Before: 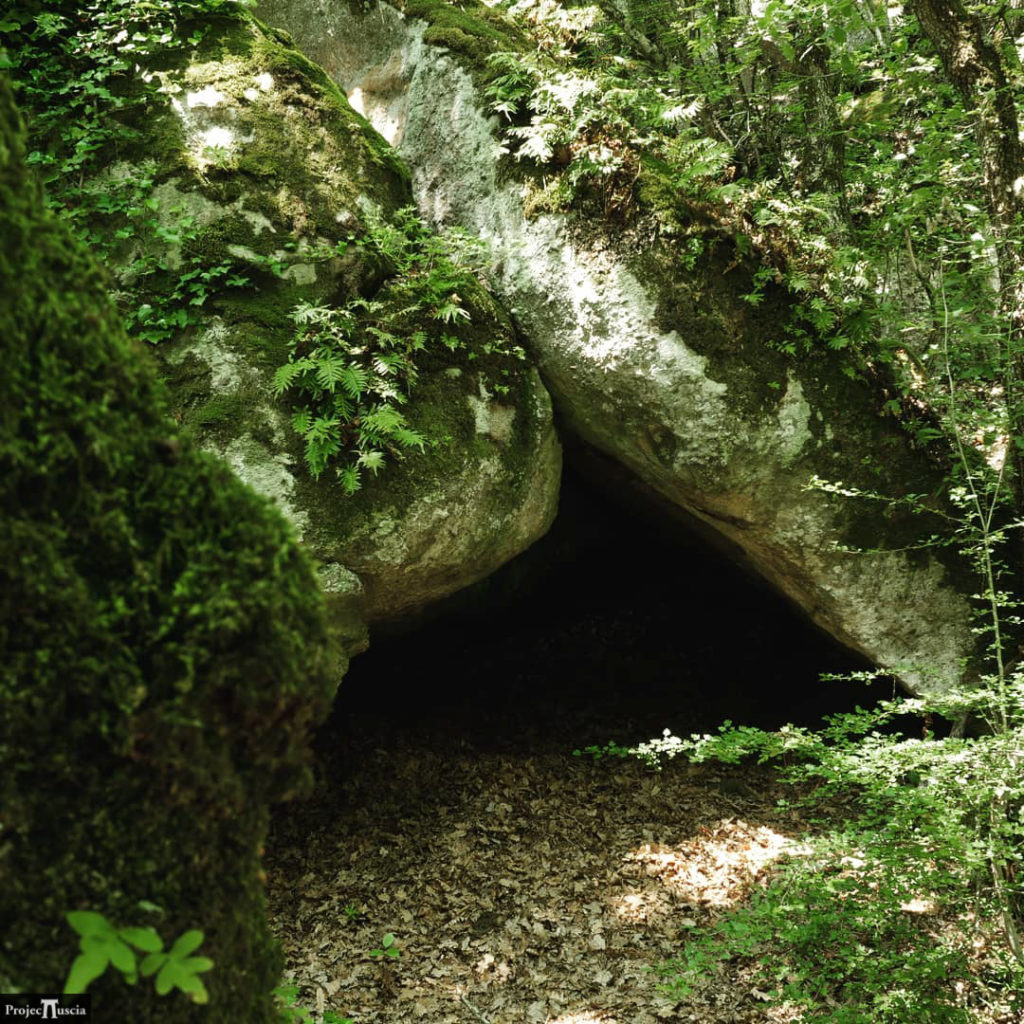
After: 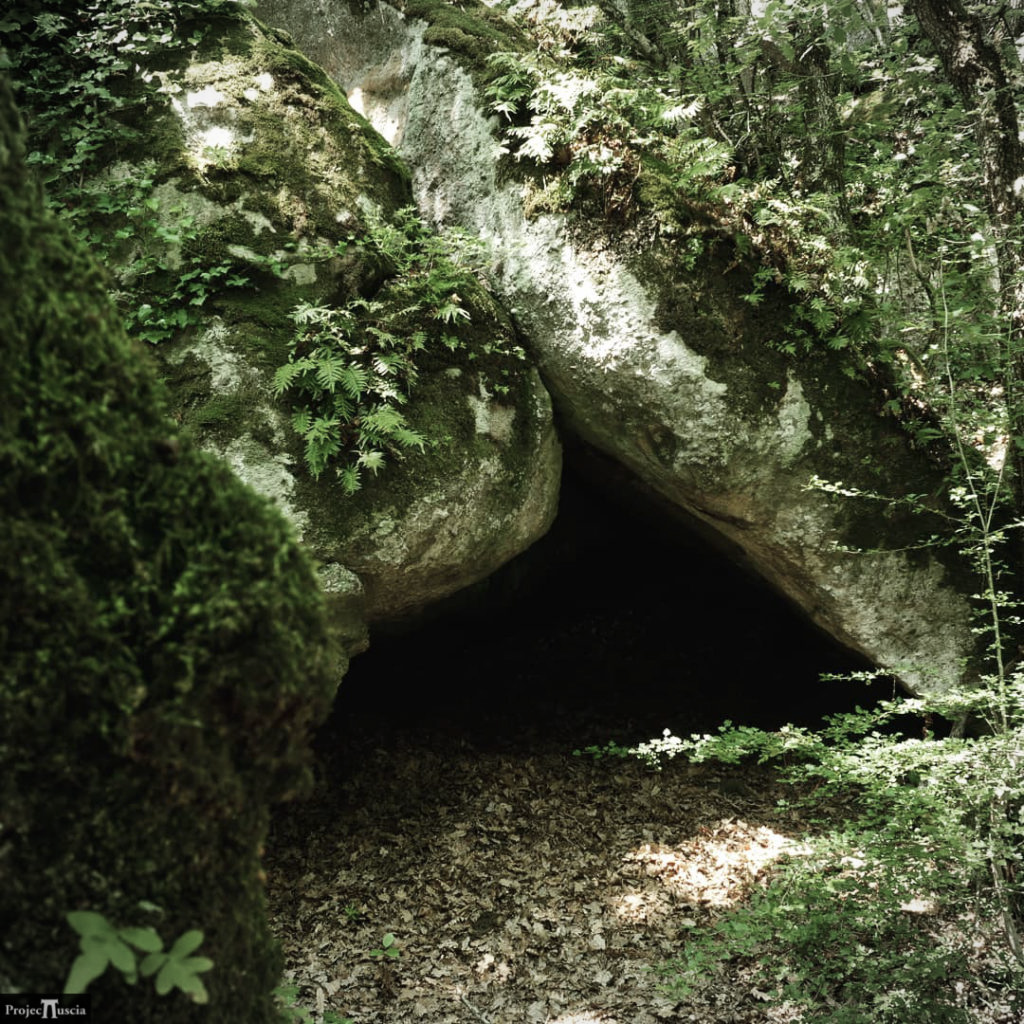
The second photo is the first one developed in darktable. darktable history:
vignetting: fall-off start 100.96%, fall-off radius 71.79%, width/height ratio 1.176
contrast brightness saturation: contrast 0.095, saturation -0.299
